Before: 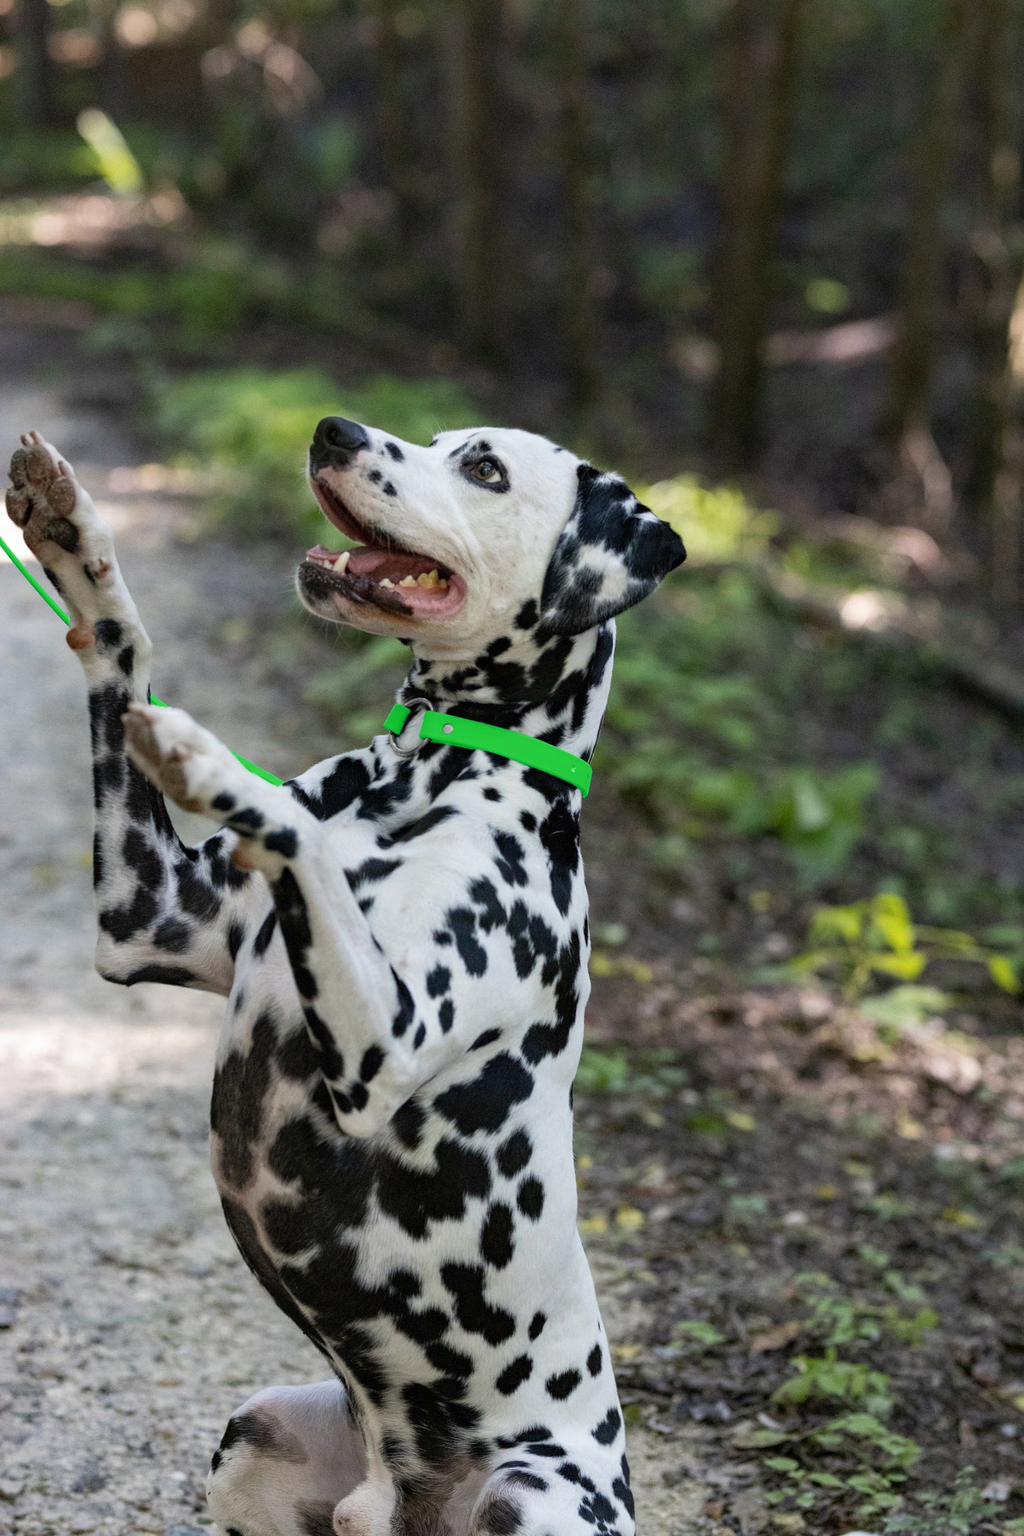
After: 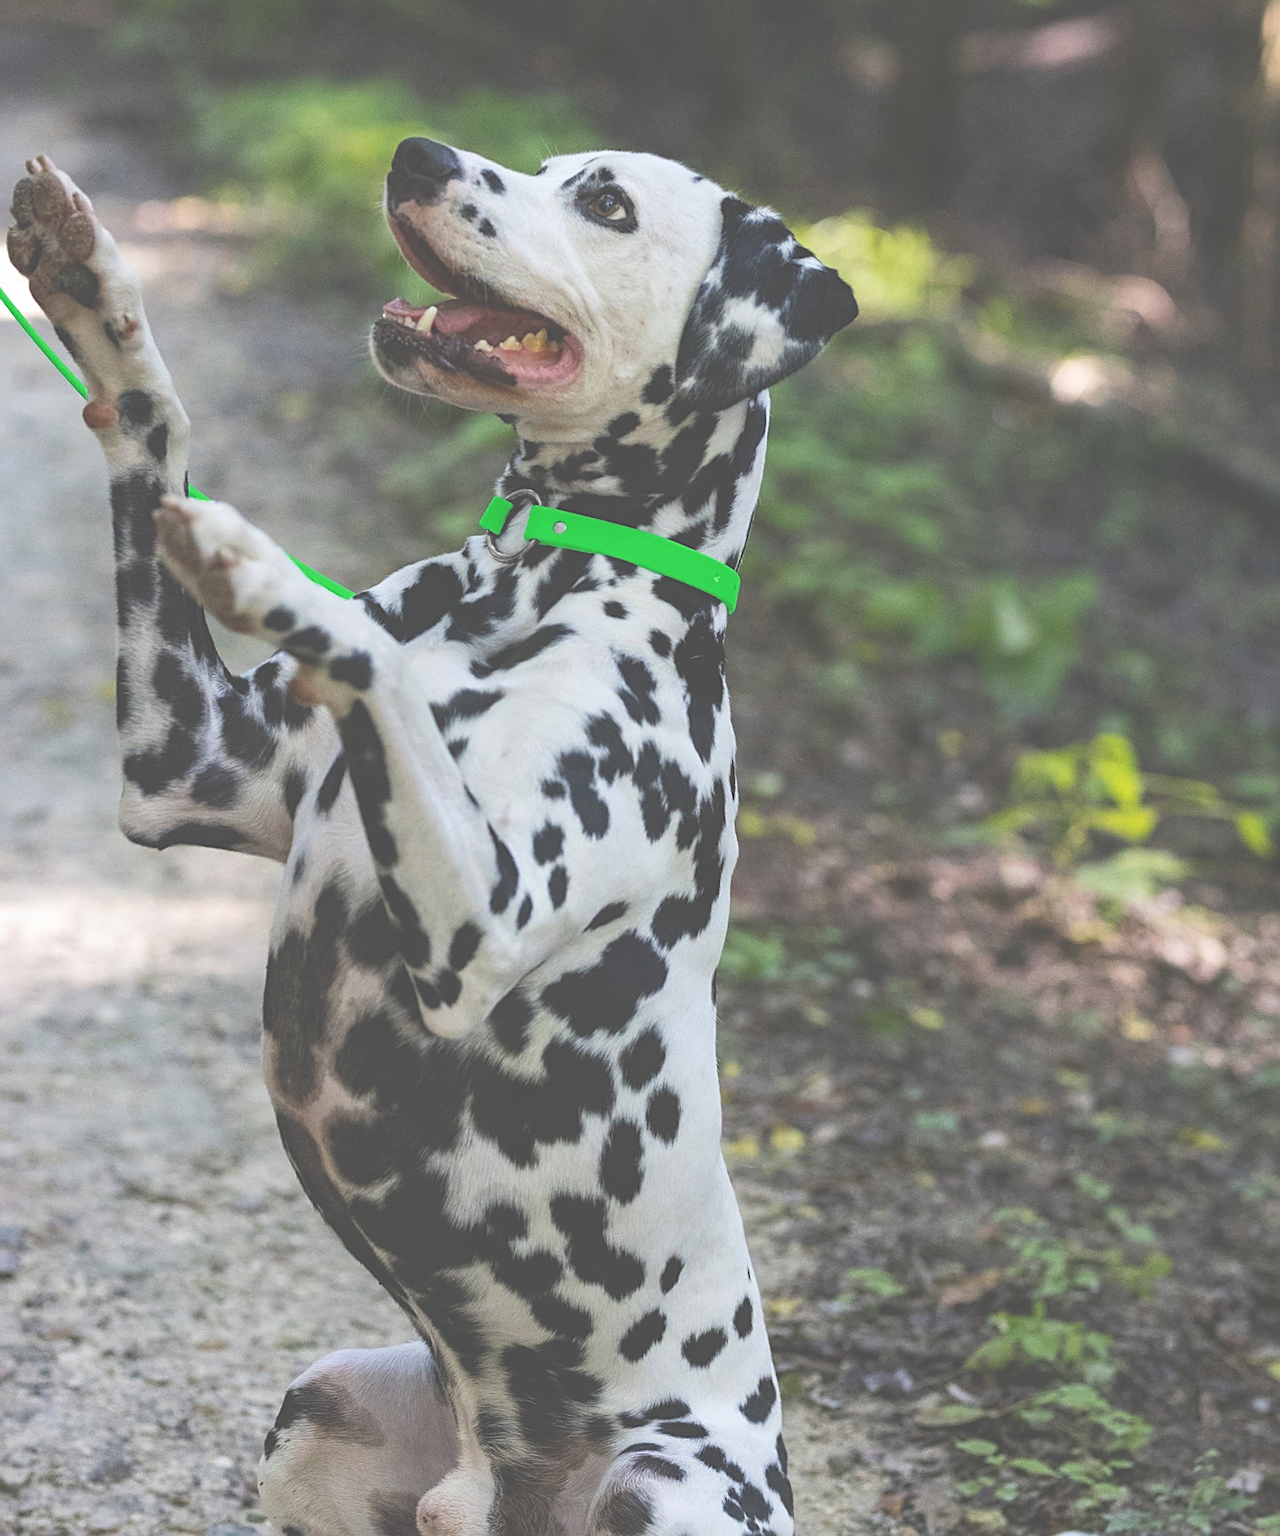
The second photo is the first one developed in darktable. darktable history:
exposure: black level correction -0.087, compensate highlight preservation false
crop and rotate: top 19.998%
sharpen: on, module defaults
contrast brightness saturation: contrast 0.08, saturation 0.2
